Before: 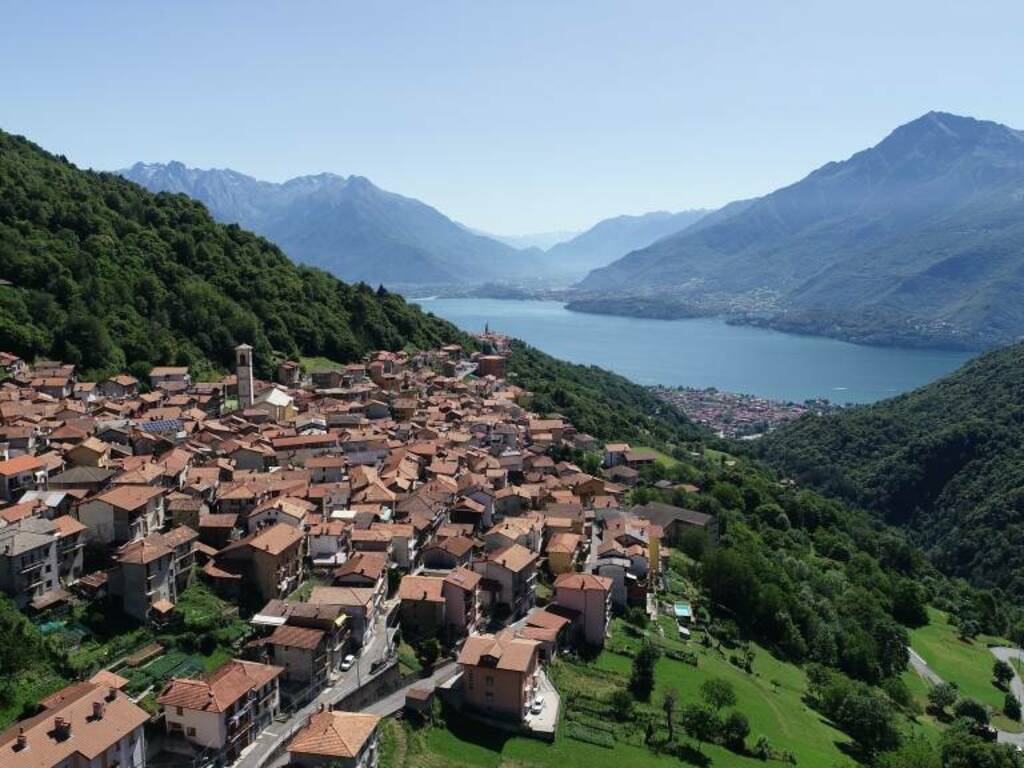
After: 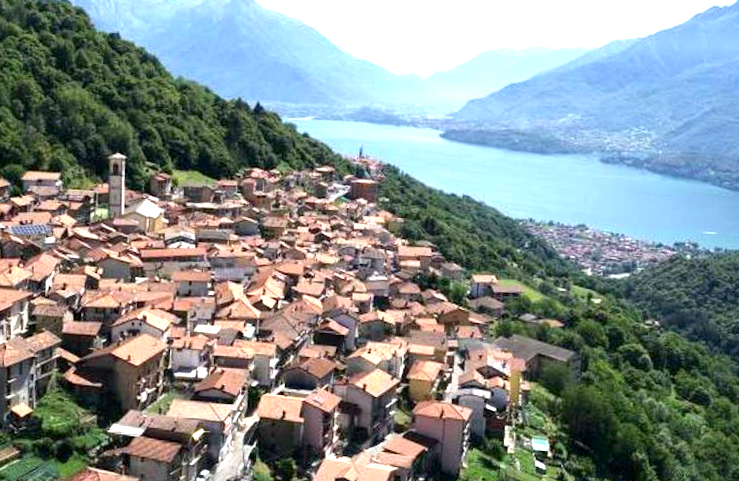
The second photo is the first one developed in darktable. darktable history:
crop and rotate: angle -3.37°, left 9.79%, top 20.73%, right 12.42%, bottom 11.82%
exposure: black level correction 0.001, exposure 1.3 EV, compensate highlight preservation false
